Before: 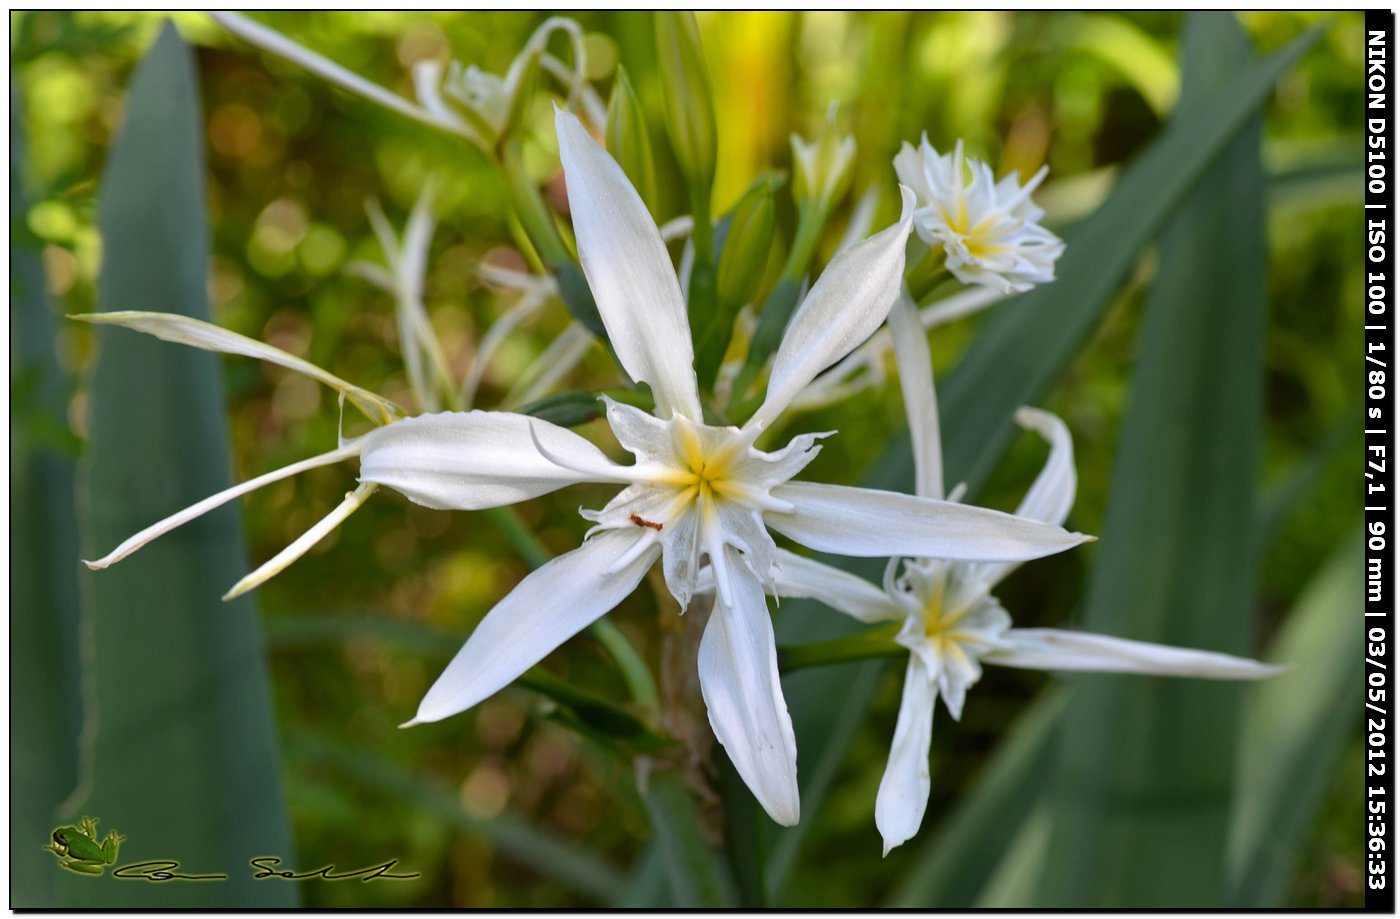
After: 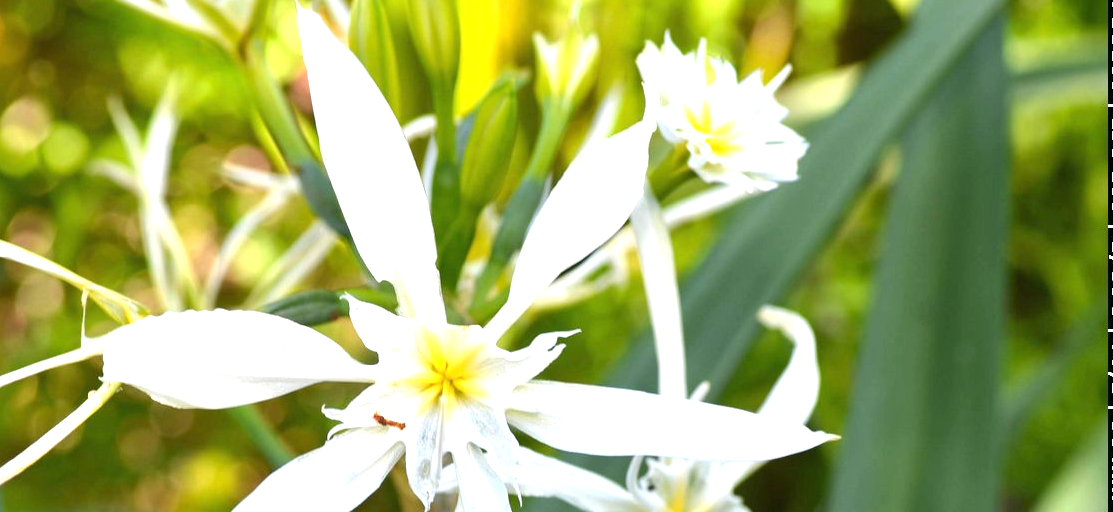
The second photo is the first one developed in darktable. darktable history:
crop: left 18.417%, top 11.082%, right 2.071%, bottom 33.195%
exposure: black level correction 0, exposure 1.378 EV, compensate highlight preservation false
